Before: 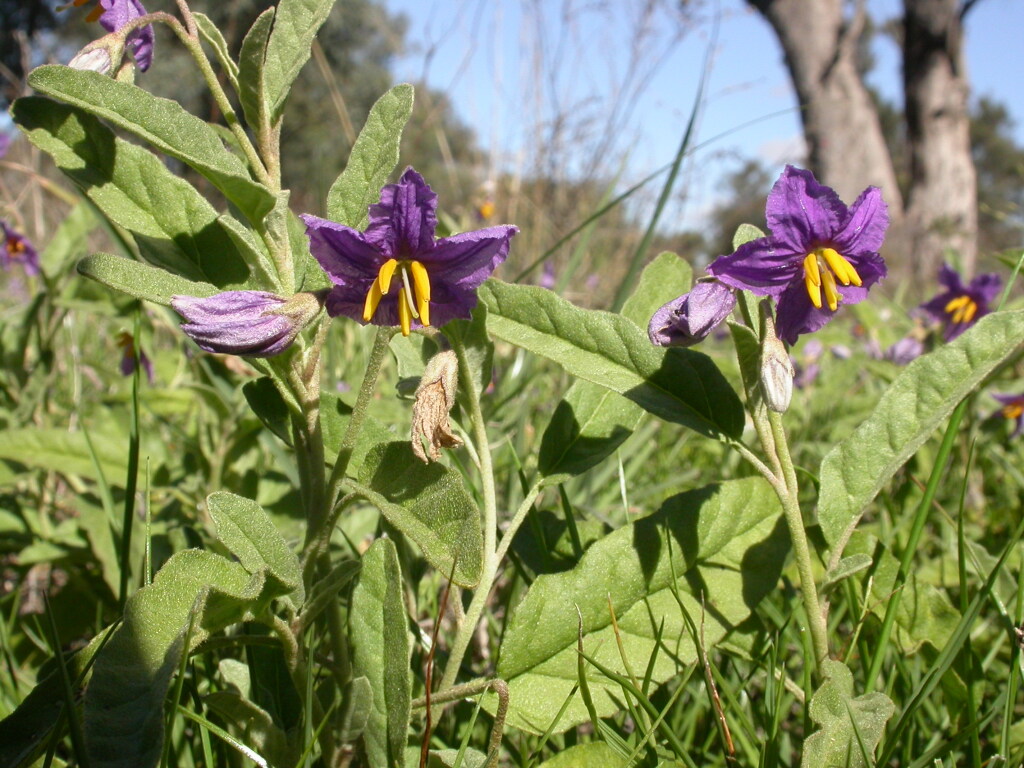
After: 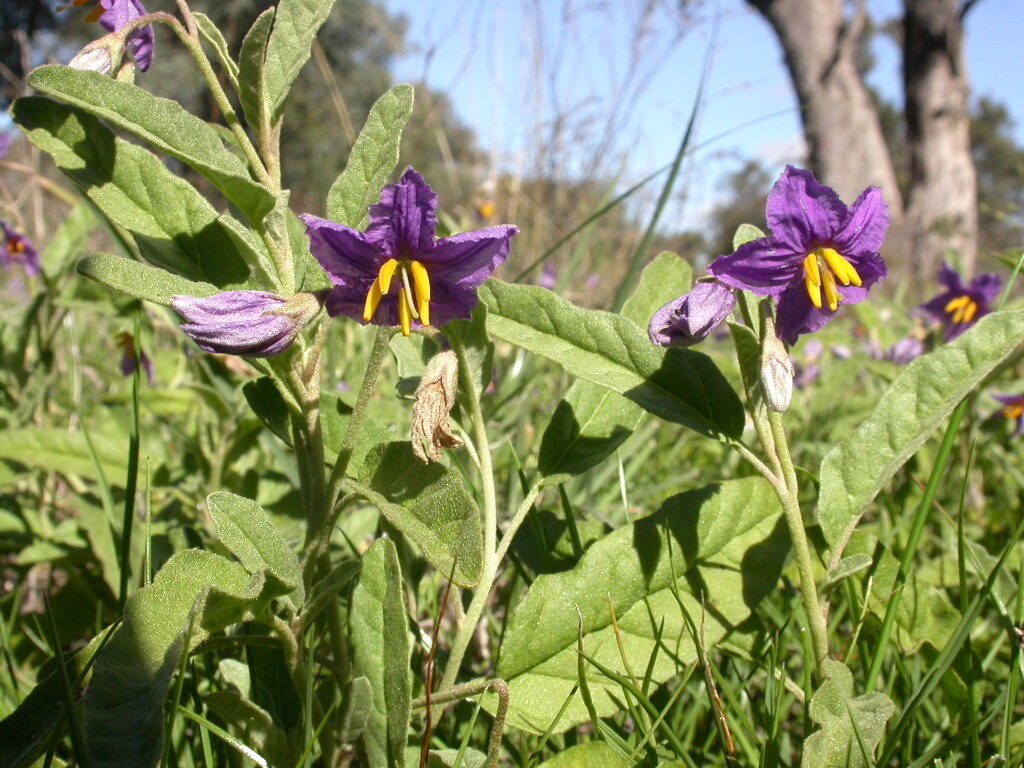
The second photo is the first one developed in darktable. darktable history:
levels: black 0.016%, levels [0, 0.48, 0.961]
